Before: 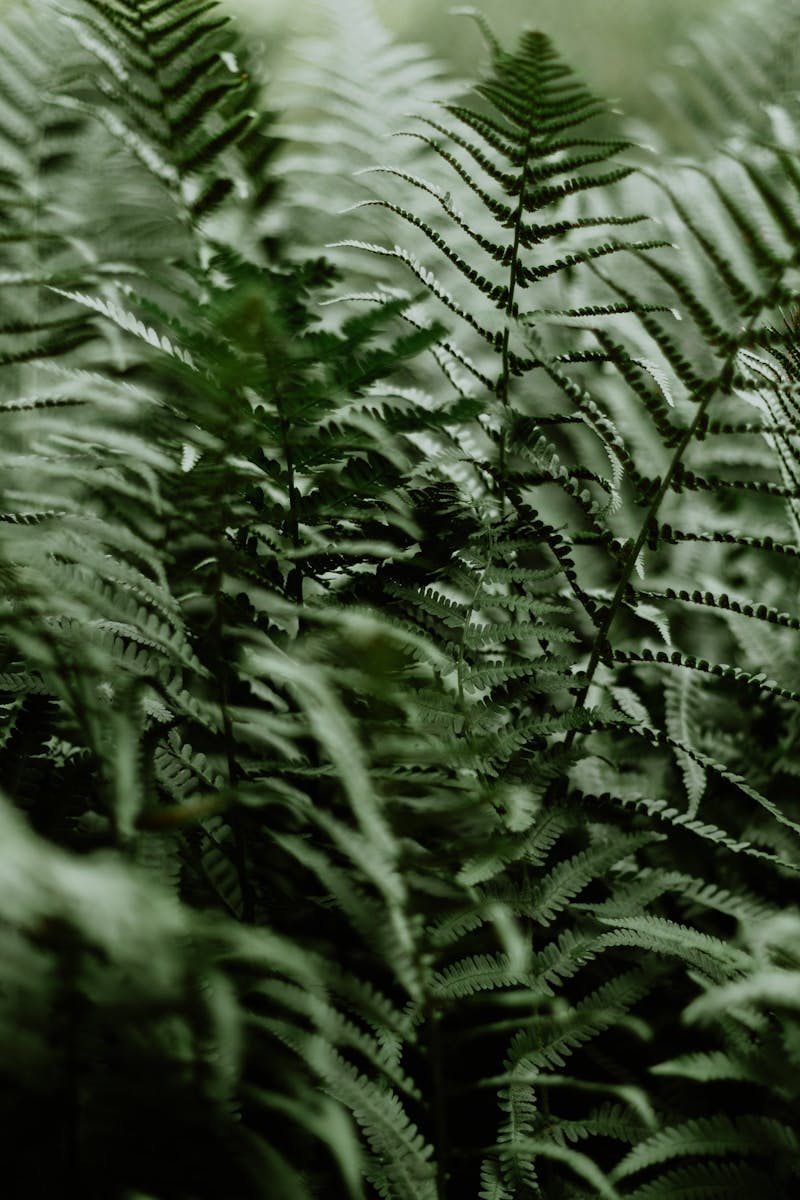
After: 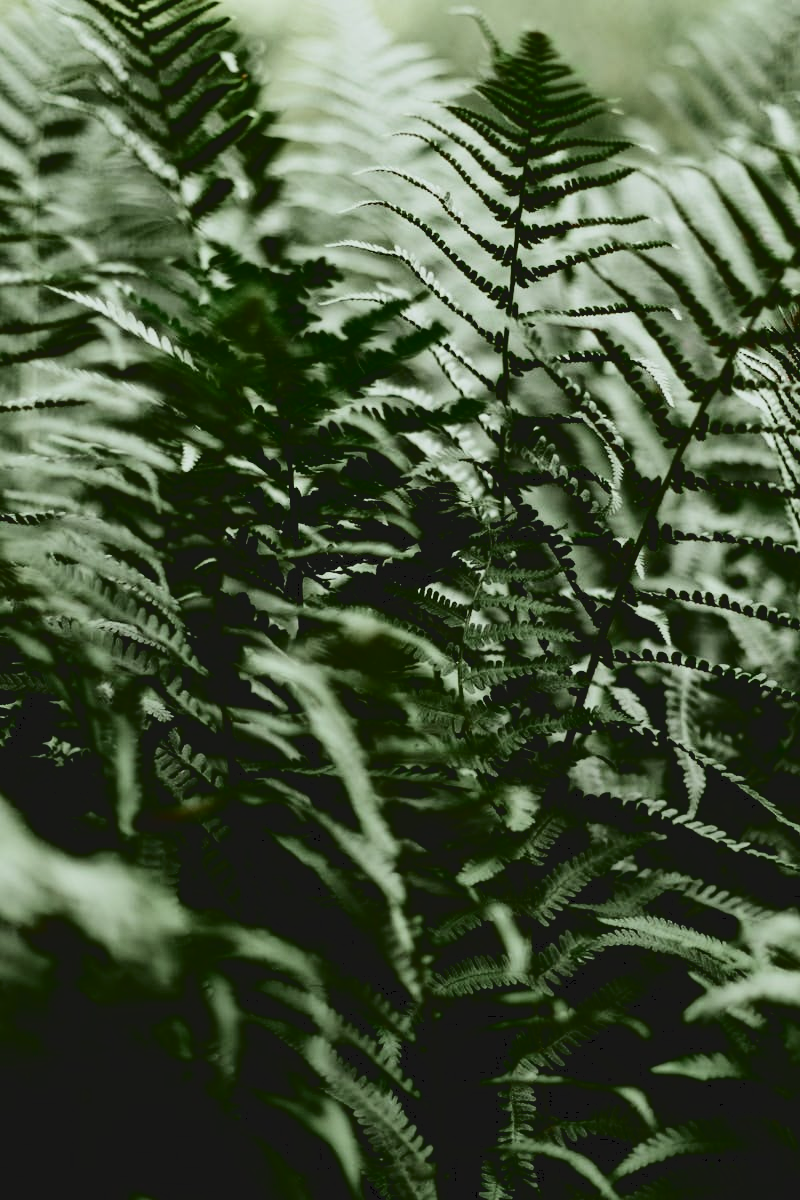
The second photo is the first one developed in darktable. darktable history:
tone curve: curves: ch0 [(0, 0) (0.003, 0.075) (0.011, 0.079) (0.025, 0.079) (0.044, 0.082) (0.069, 0.085) (0.1, 0.089) (0.136, 0.096) (0.177, 0.105) (0.224, 0.14) (0.277, 0.202) (0.335, 0.304) (0.399, 0.417) (0.468, 0.521) (0.543, 0.636) (0.623, 0.726) (0.709, 0.801) (0.801, 0.878) (0.898, 0.927) (1, 1)], color space Lab, independent channels, preserve colors none
